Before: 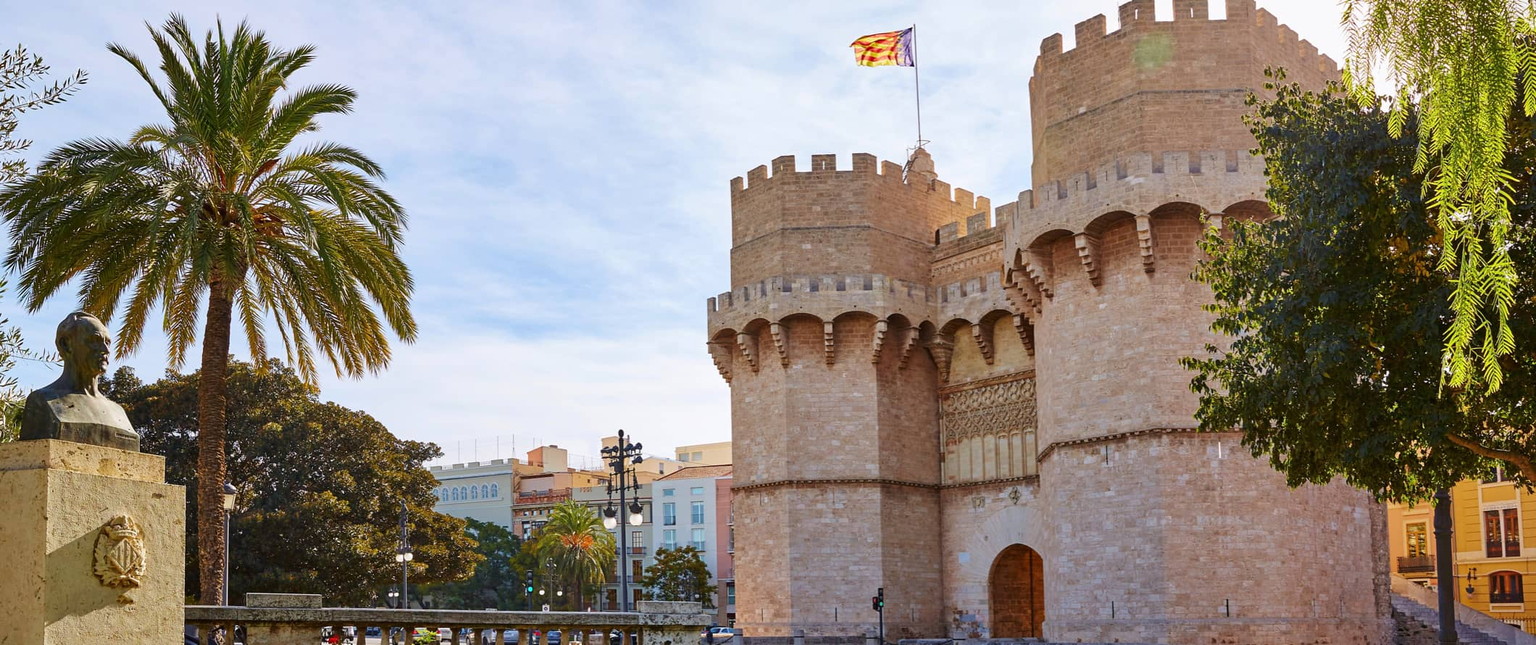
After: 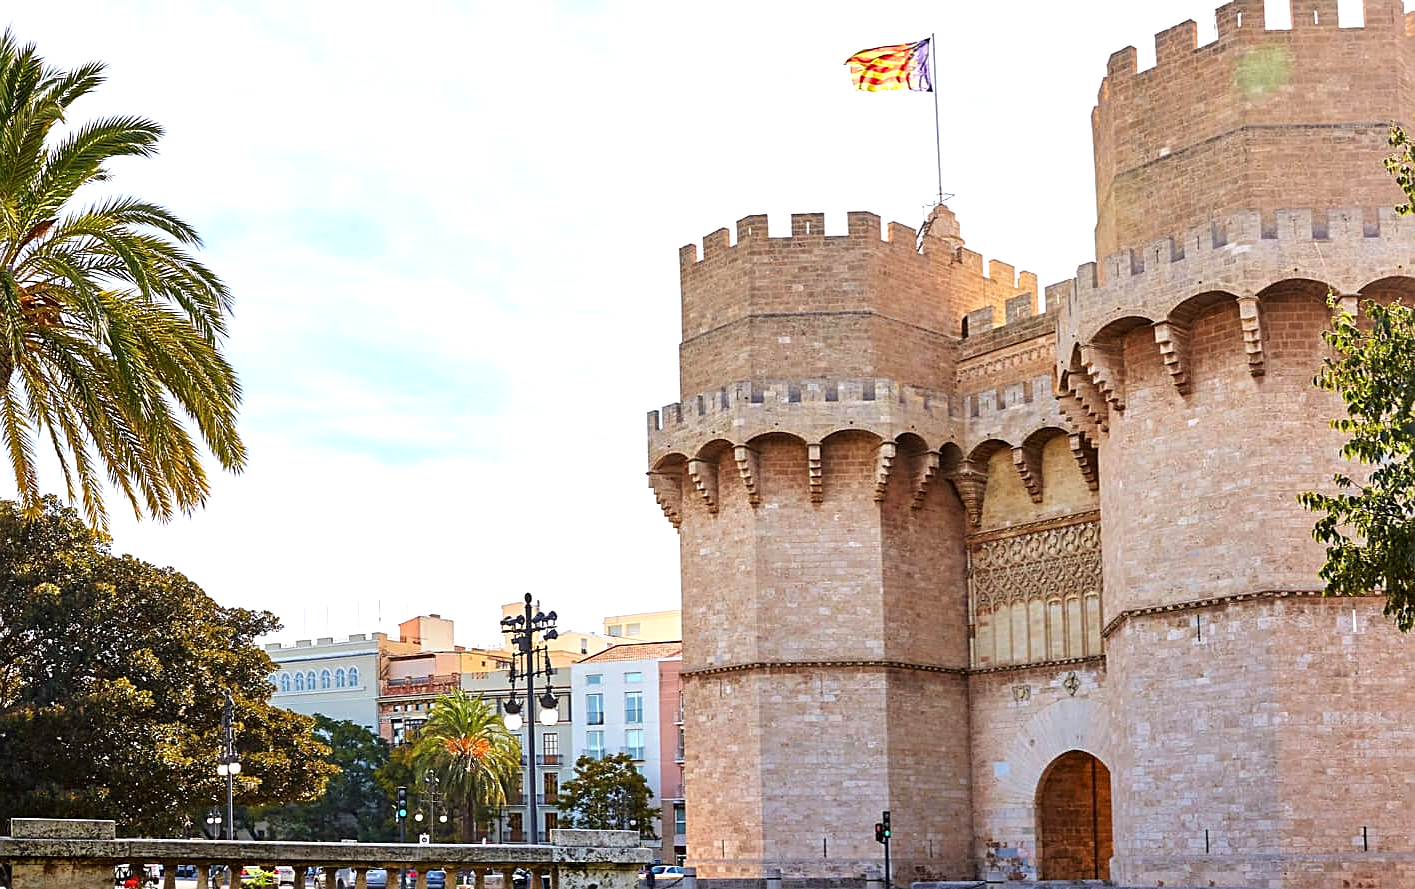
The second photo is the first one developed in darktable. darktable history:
tone equalizer: -8 EV -0.718 EV, -7 EV -0.724 EV, -6 EV -0.568 EV, -5 EV -0.364 EV, -3 EV 0.373 EV, -2 EV 0.6 EV, -1 EV 0.694 EV, +0 EV 0.723 EV
sharpen: on, module defaults
crop and rotate: left 15.541%, right 17.704%
